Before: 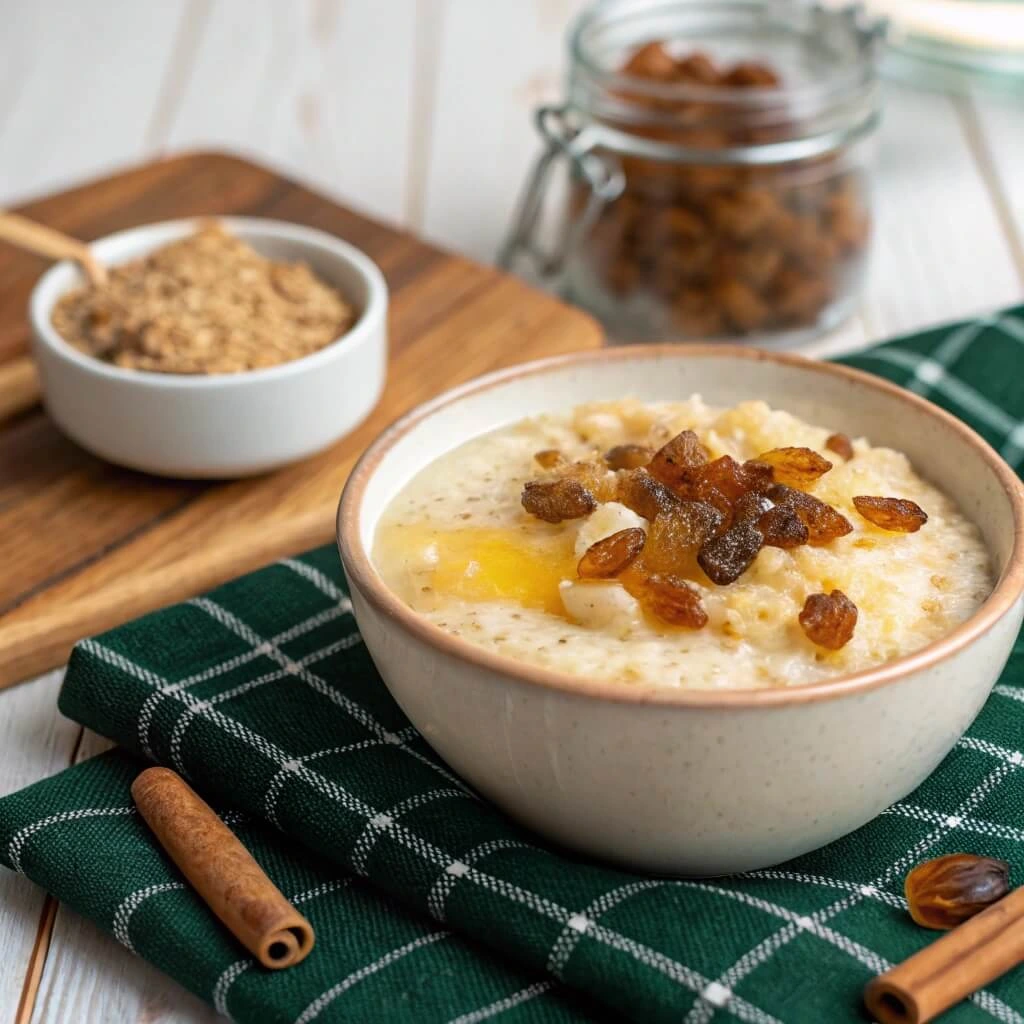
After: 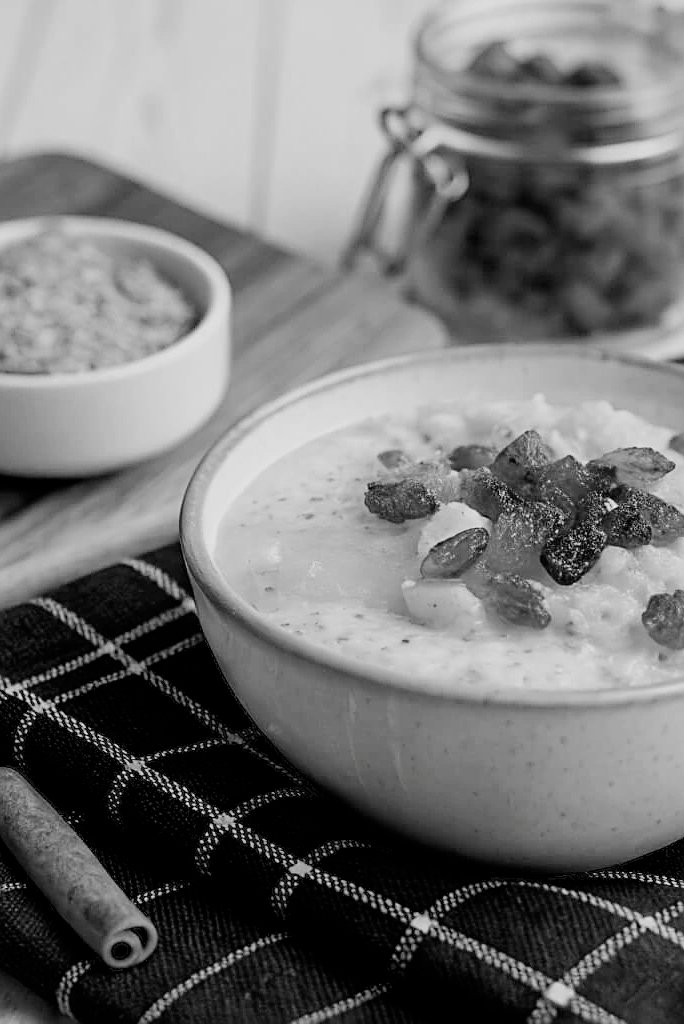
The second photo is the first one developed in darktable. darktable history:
sharpen: on, module defaults
crop: left 15.362%, right 17.793%
filmic rgb: black relative exposure -5.05 EV, white relative exposure 3.53 EV, hardness 3.18, contrast 1.199, highlights saturation mix -48.89%, add noise in highlights 0.001, preserve chrominance max RGB, color science v3 (2019), use custom middle-gray values true, iterations of high-quality reconstruction 0, contrast in highlights soft
